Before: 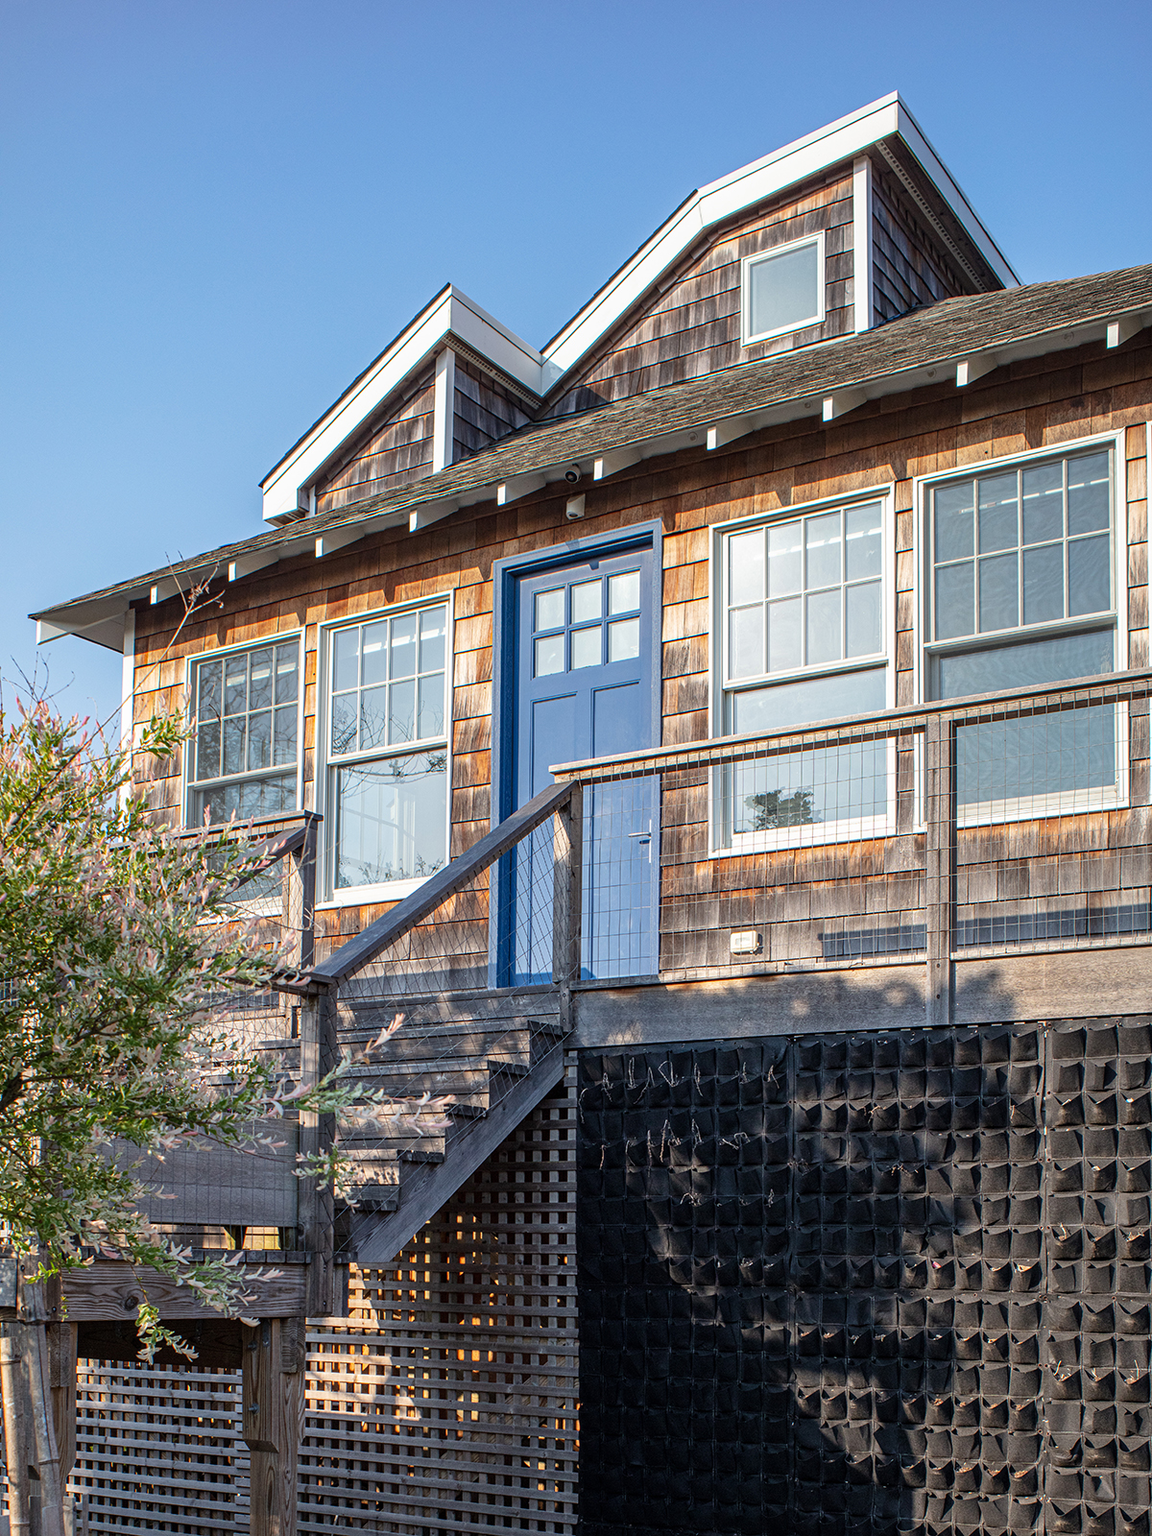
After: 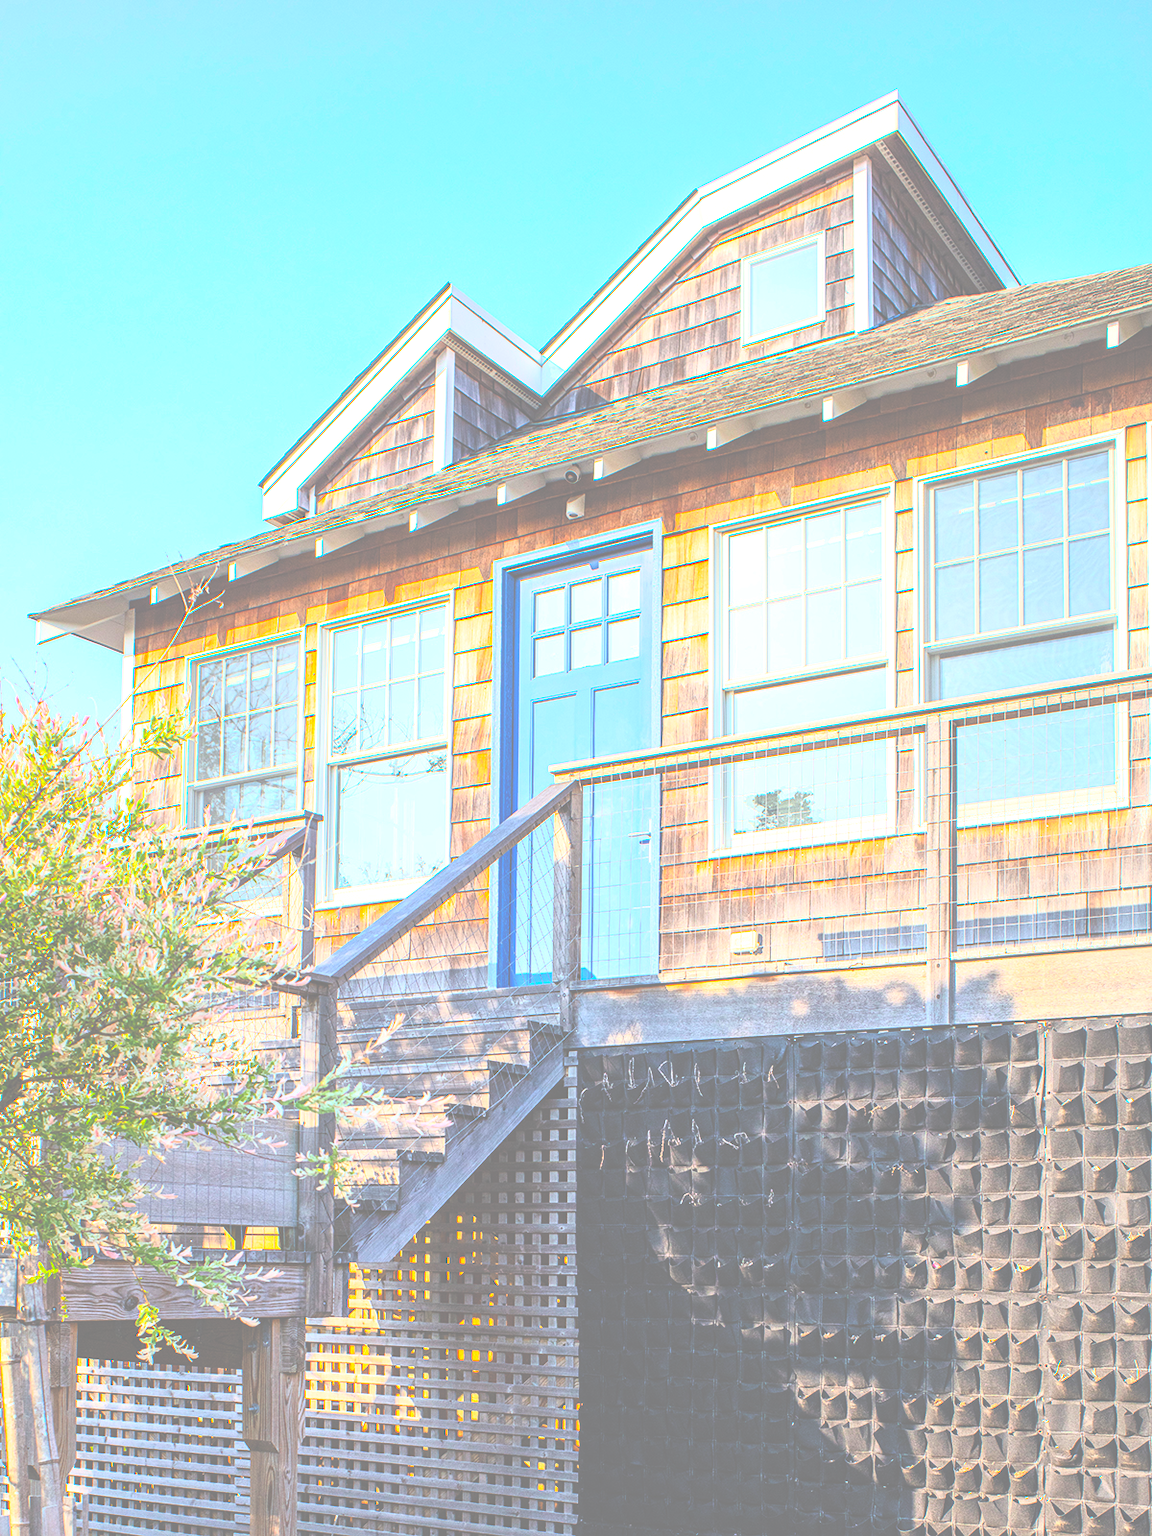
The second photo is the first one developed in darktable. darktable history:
exposure: black level correction -0.072, exposure 0.503 EV, compensate highlight preservation false
color balance rgb: linear chroma grading › global chroma 8.885%, perceptual saturation grading › global saturation 32.759%, global vibrance 20%
base curve: curves: ch0 [(0, 0) (0.028, 0.03) (0.105, 0.232) (0.387, 0.748) (0.754, 0.968) (1, 1)]
